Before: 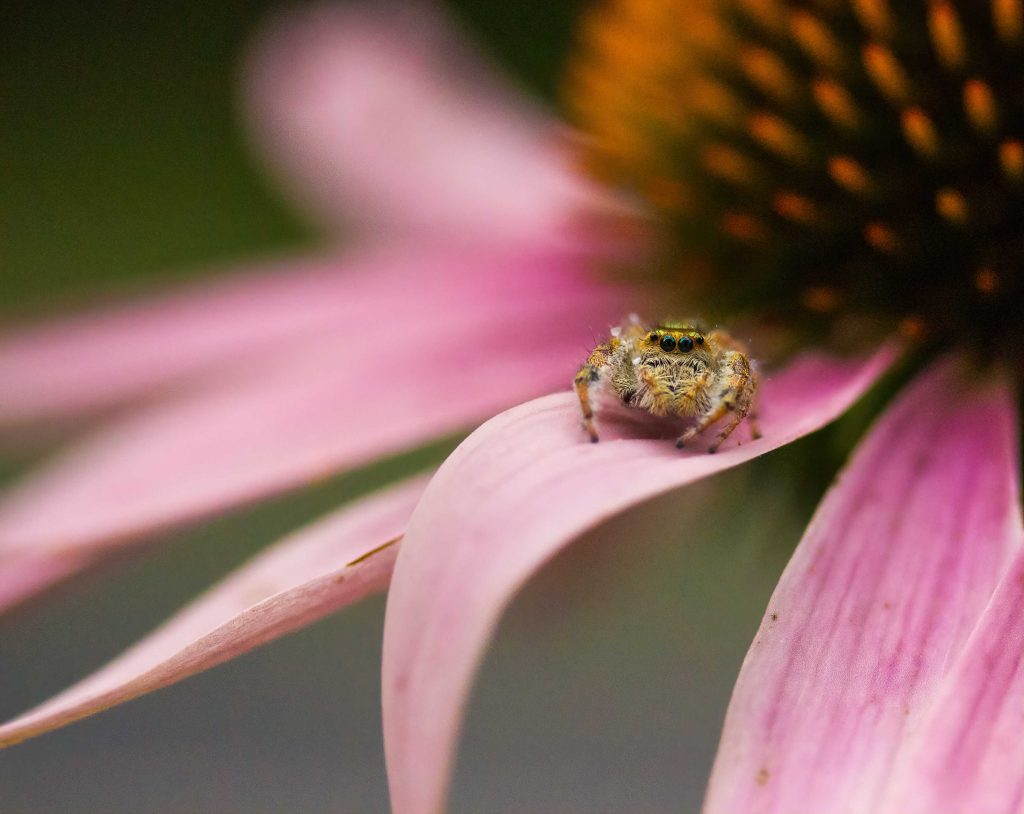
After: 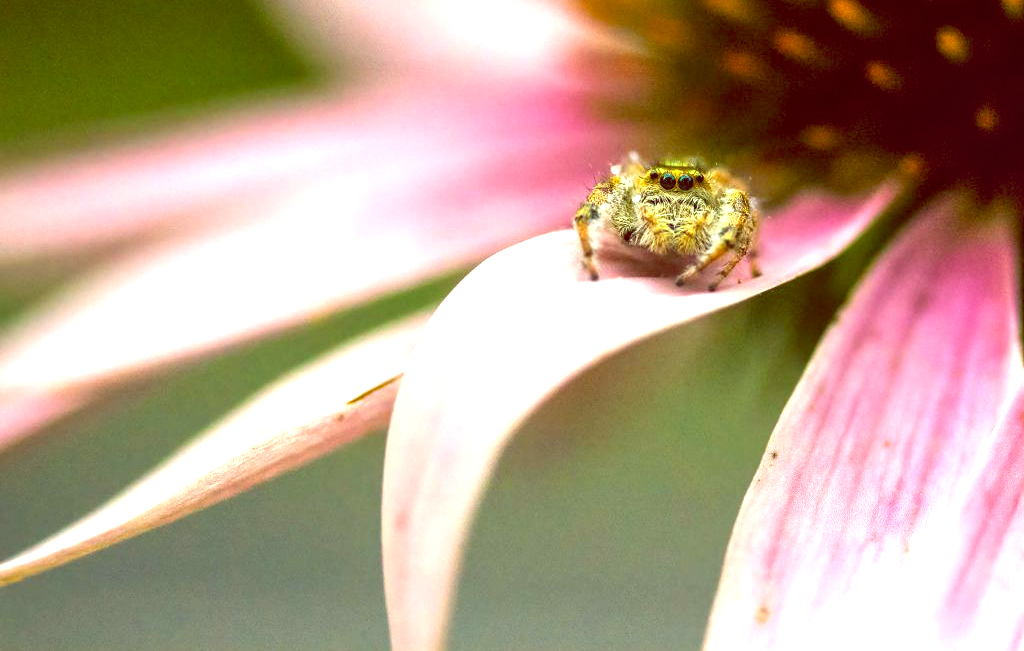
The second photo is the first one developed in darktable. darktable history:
color balance: lift [1, 1.015, 0.987, 0.985], gamma [1, 0.959, 1.042, 0.958], gain [0.927, 0.938, 1.072, 0.928], contrast 1.5%
exposure: exposure 1.25 EV, compensate exposure bias true, compensate highlight preservation false
crop and rotate: top 19.998%
local contrast: on, module defaults
